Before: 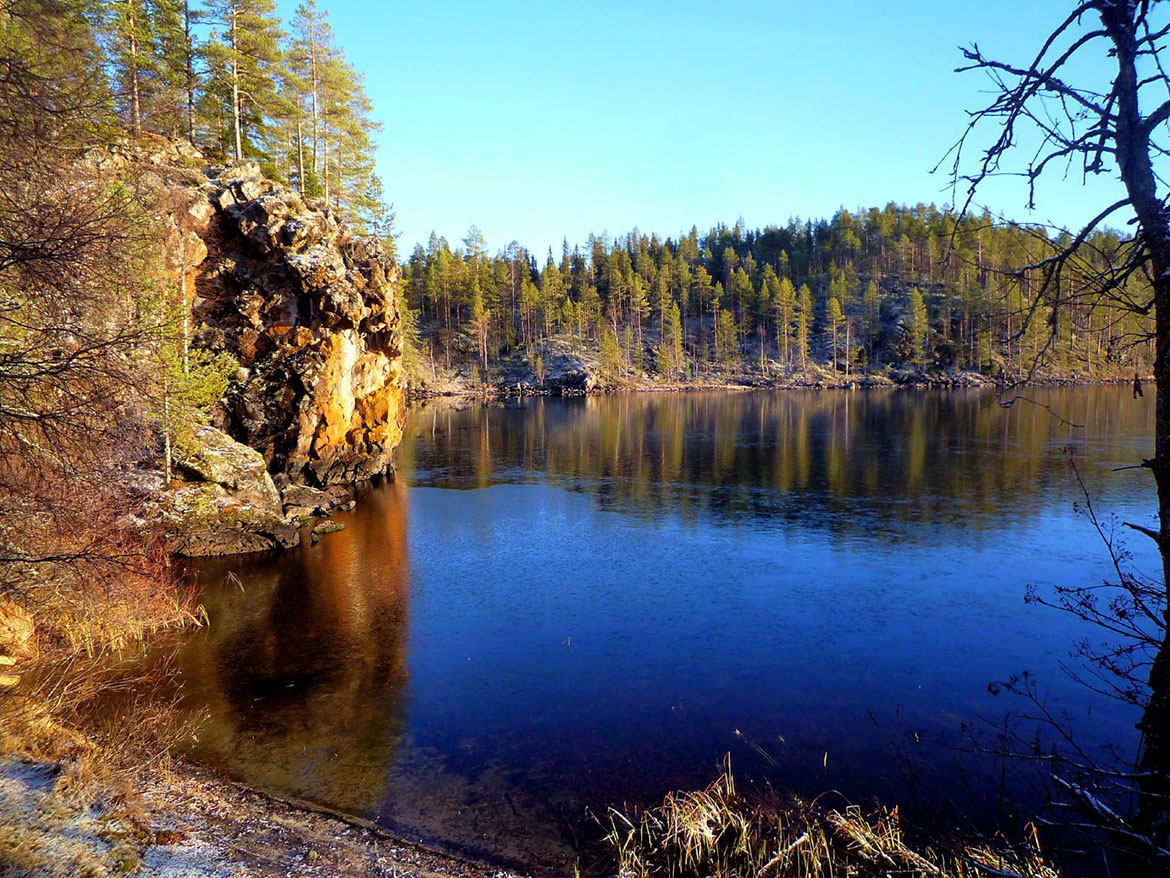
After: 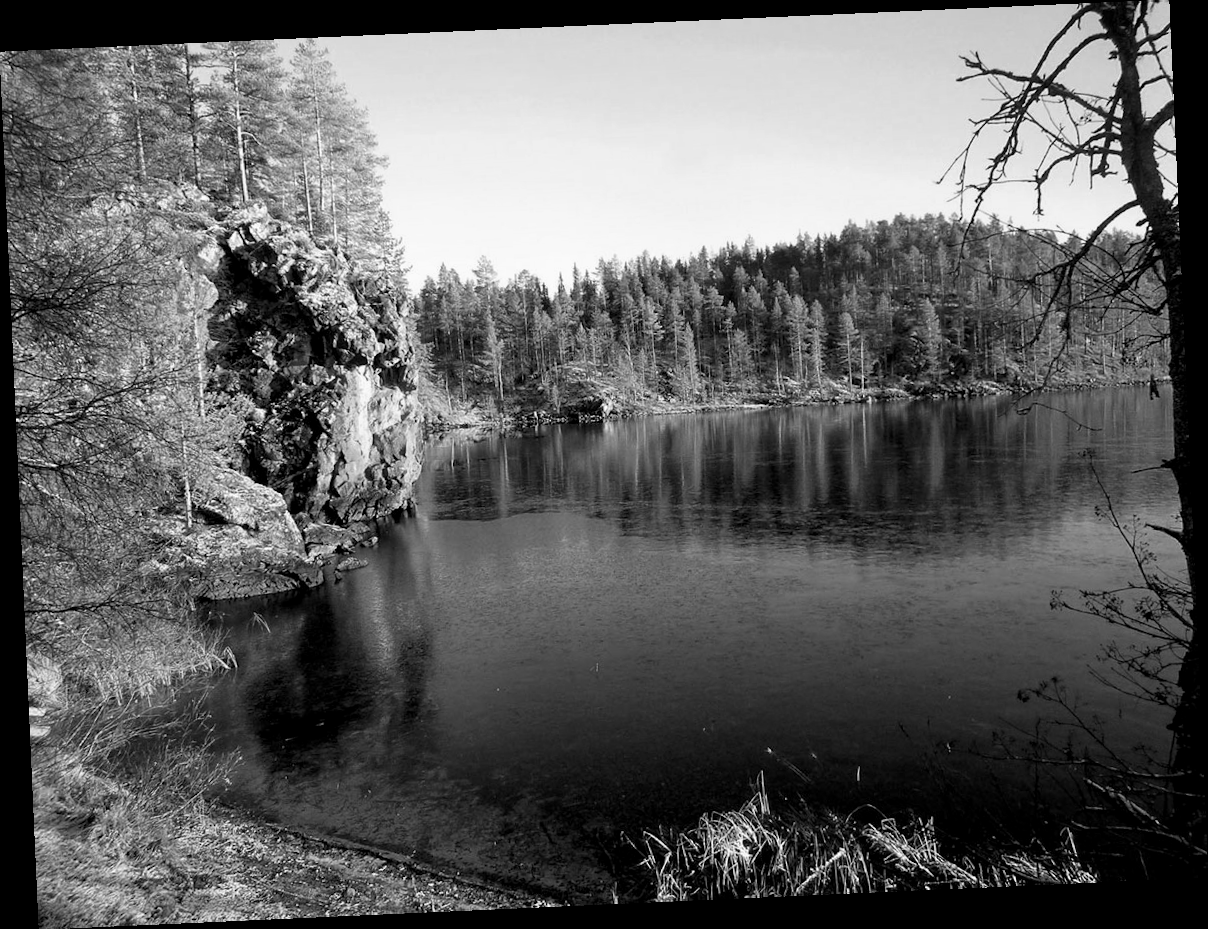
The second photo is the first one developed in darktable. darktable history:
rotate and perspective: rotation -2.56°, automatic cropping off
monochrome: size 1
local contrast: highlights 100%, shadows 100%, detail 120%, midtone range 0.2
